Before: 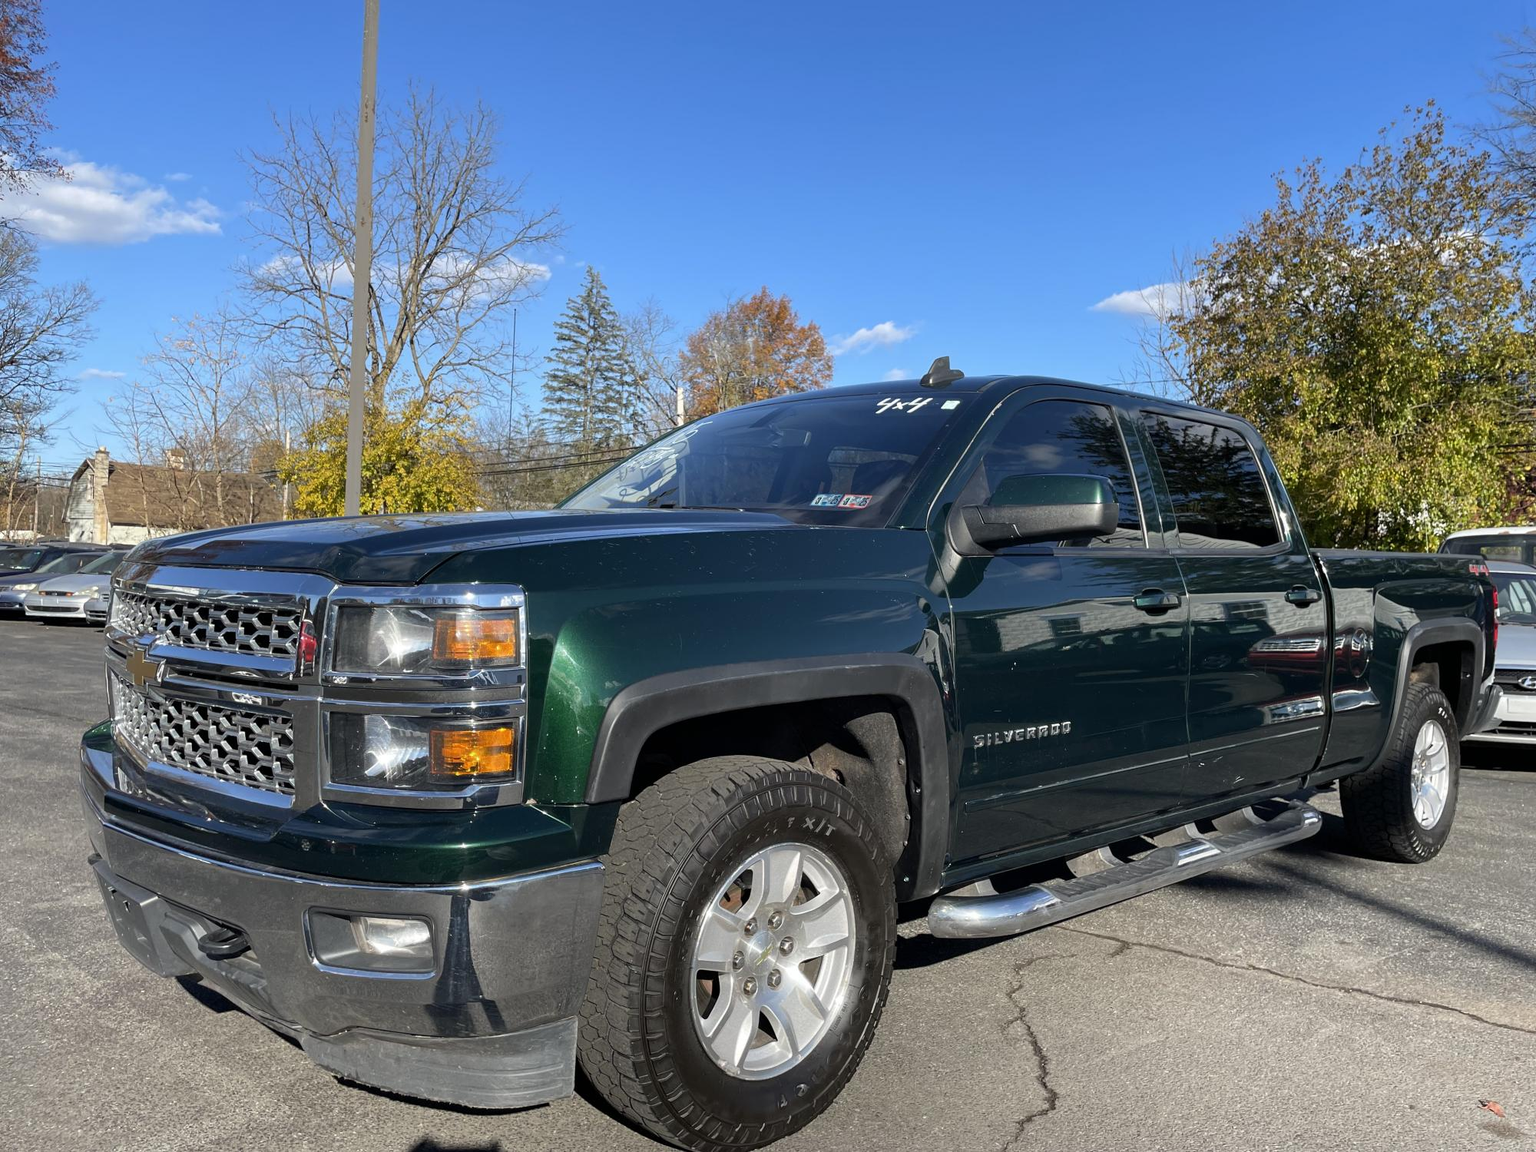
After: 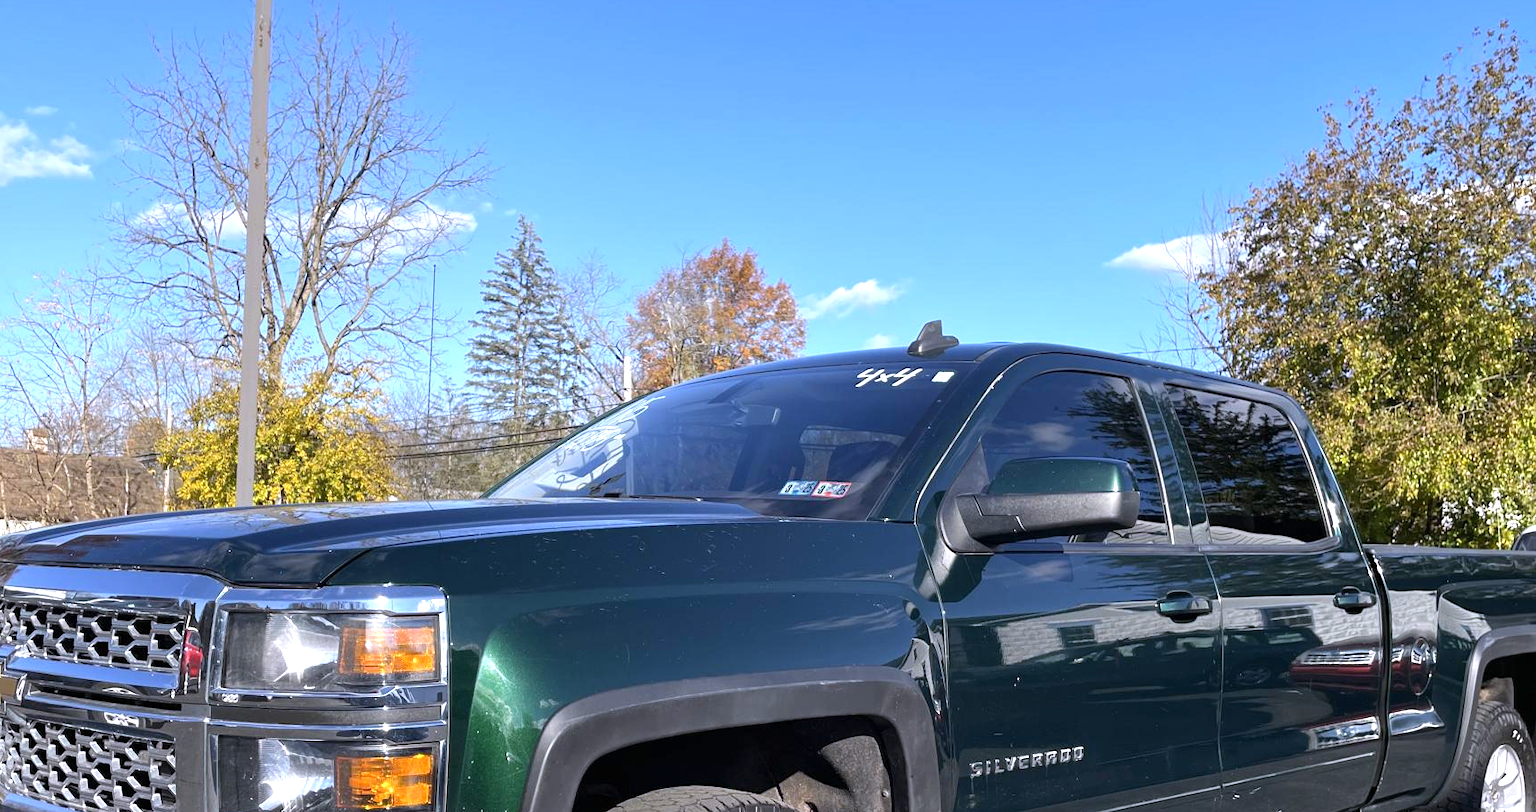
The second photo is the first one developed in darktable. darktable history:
white balance: red 1.004, blue 1.096
crop and rotate: left 9.345%, top 7.22%, right 4.982%, bottom 32.331%
exposure: black level correction 0, exposure 0.7 EV, compensate exposure bias true, compensate highlight preservation false
